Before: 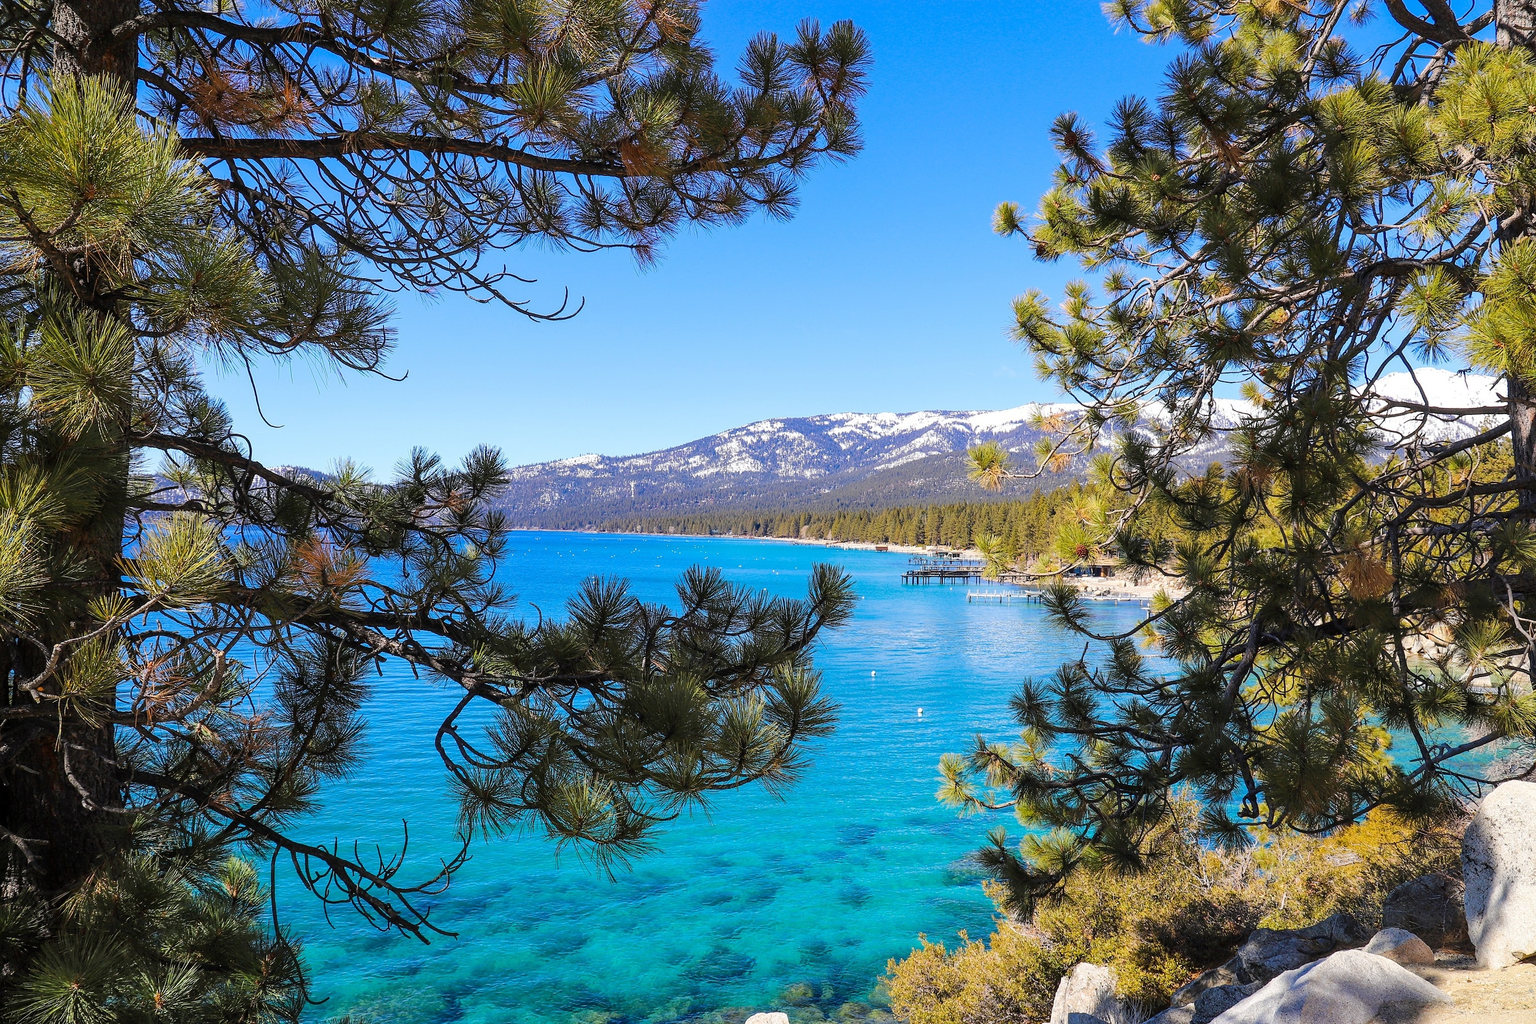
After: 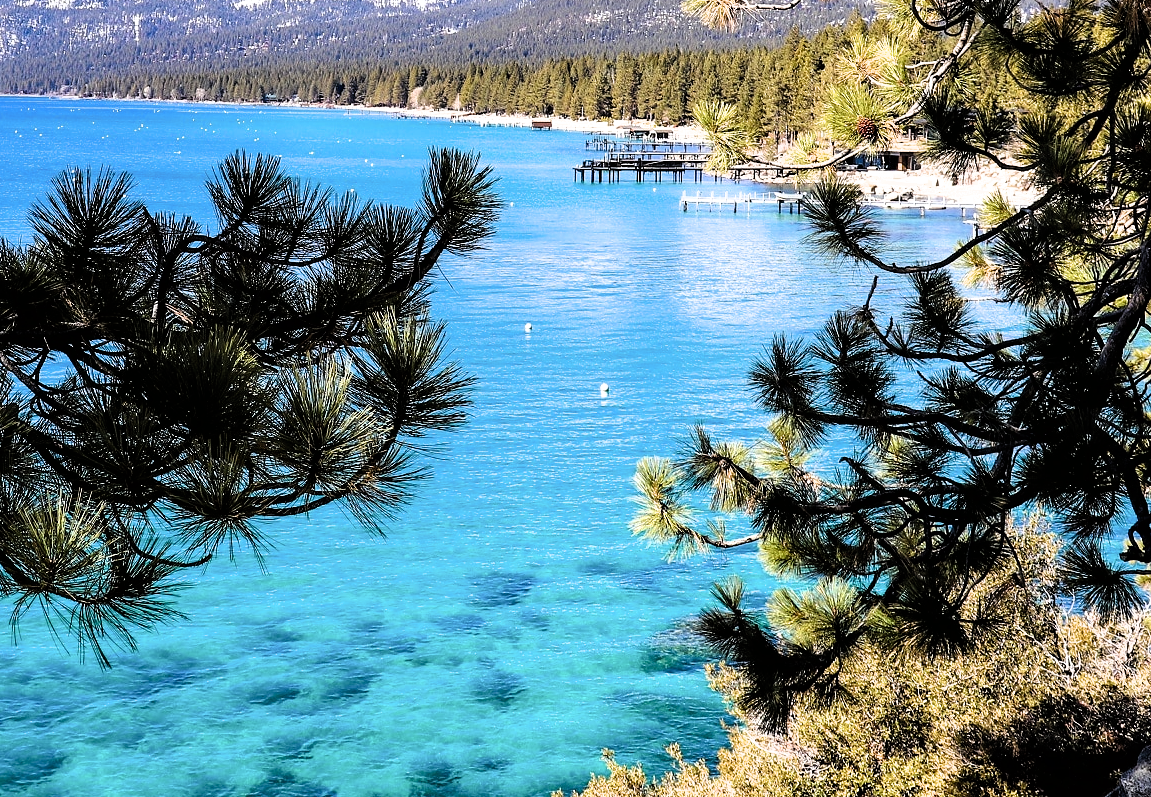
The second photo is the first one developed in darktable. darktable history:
crop: left 35.716%, top 46.109%, right 18.148%, bottom 5.935%
filmic rgb: black relative exposure -8.25 EV, white relative exposure 2.2 EV, hardness 7.1, latitude 85.22%, contrast 1.692, highlights saturation mix -3.5%, shadows ↔ highlights balance -2.74%
